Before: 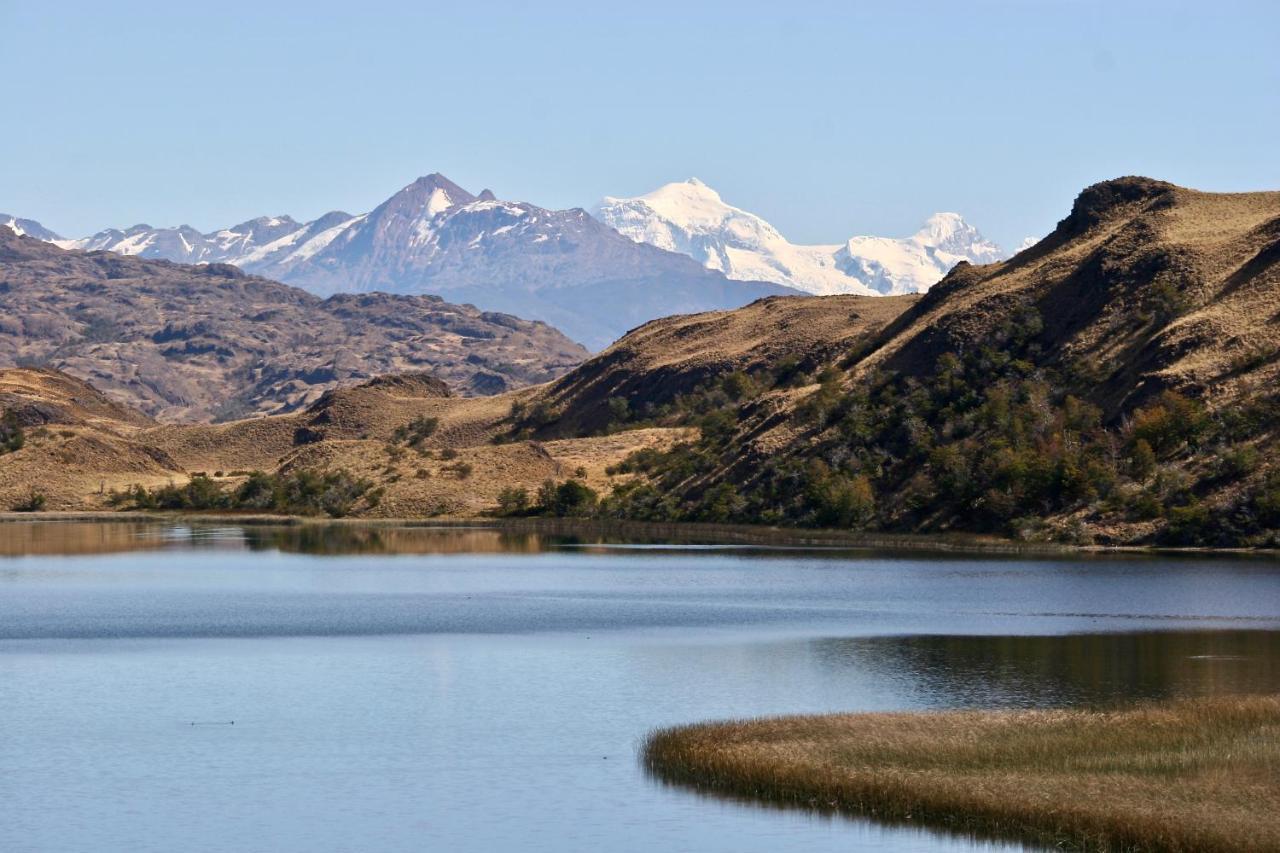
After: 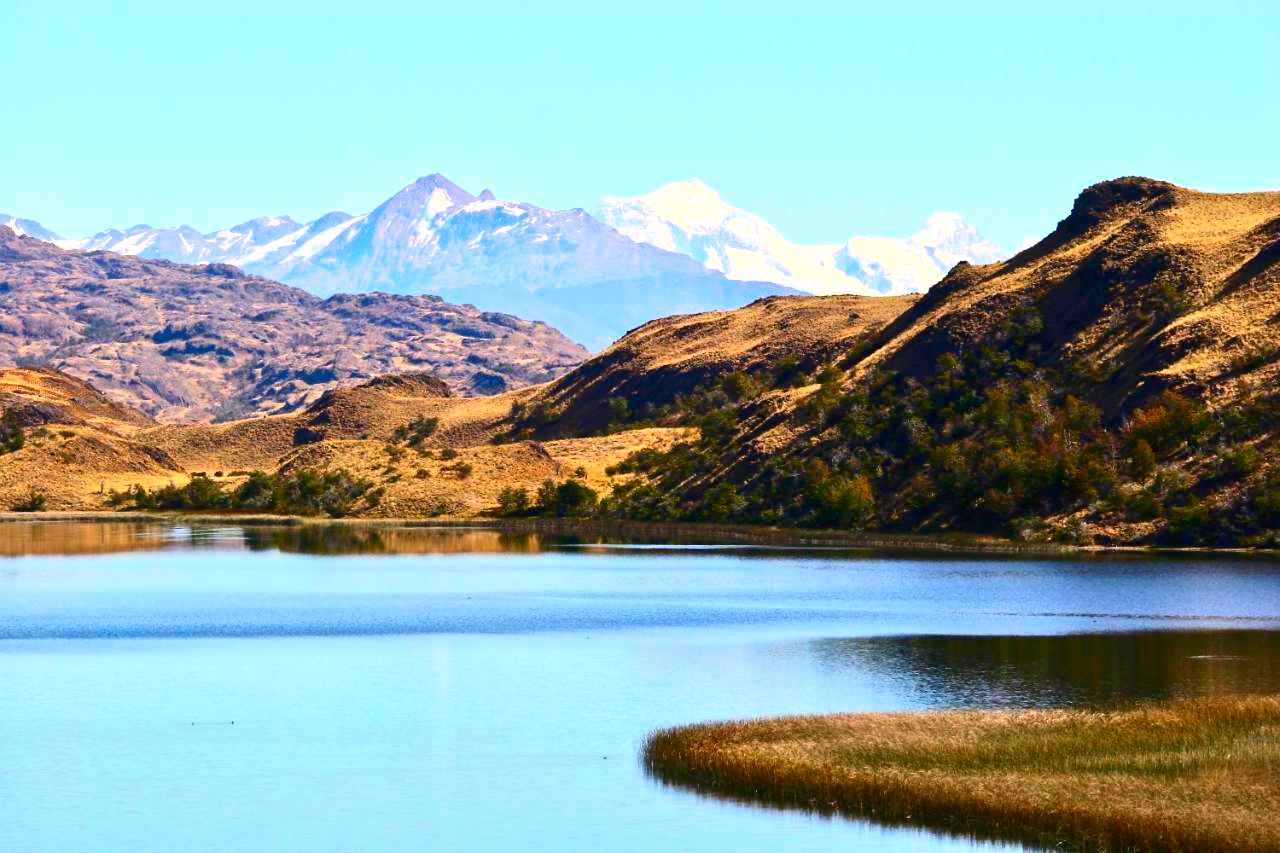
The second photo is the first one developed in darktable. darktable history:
contrast brightness saturation: contrast 0.255, brightness 0.013, saturation 0.88
exposure: black level correction -0.002, exposure 0.531 EV, compensate highlight preservation false
